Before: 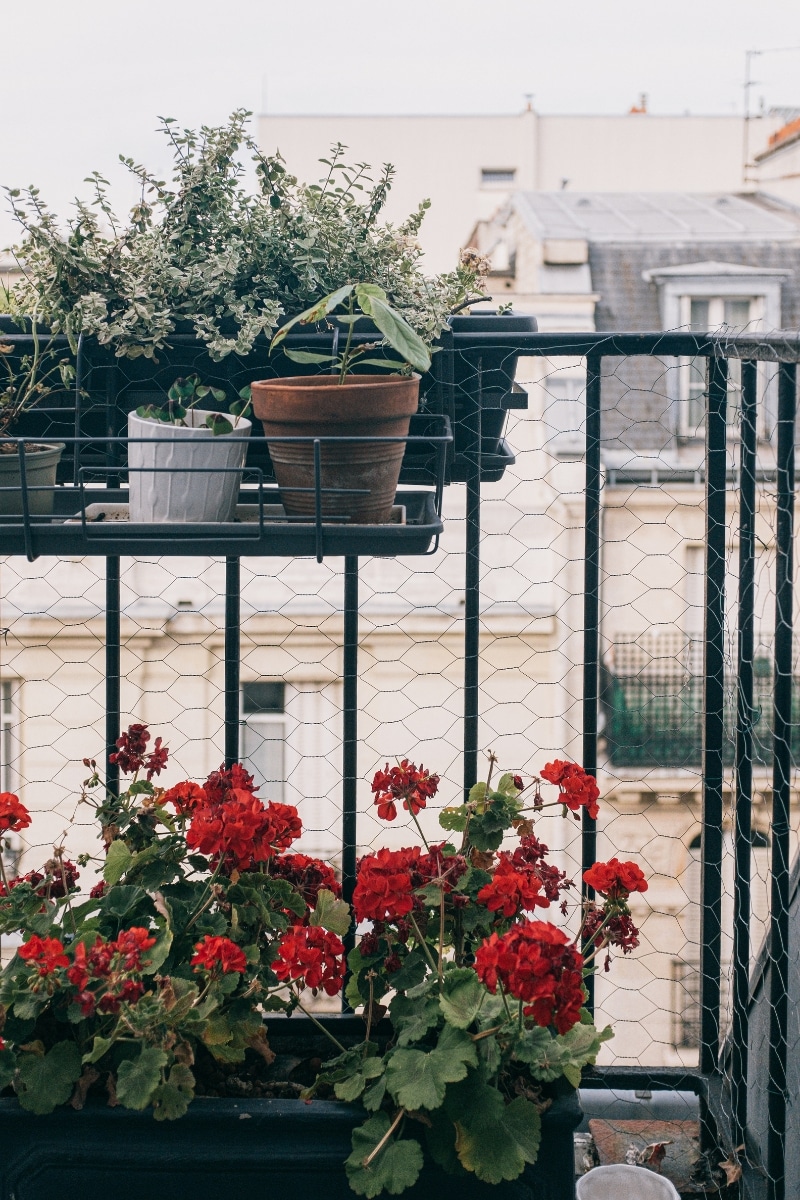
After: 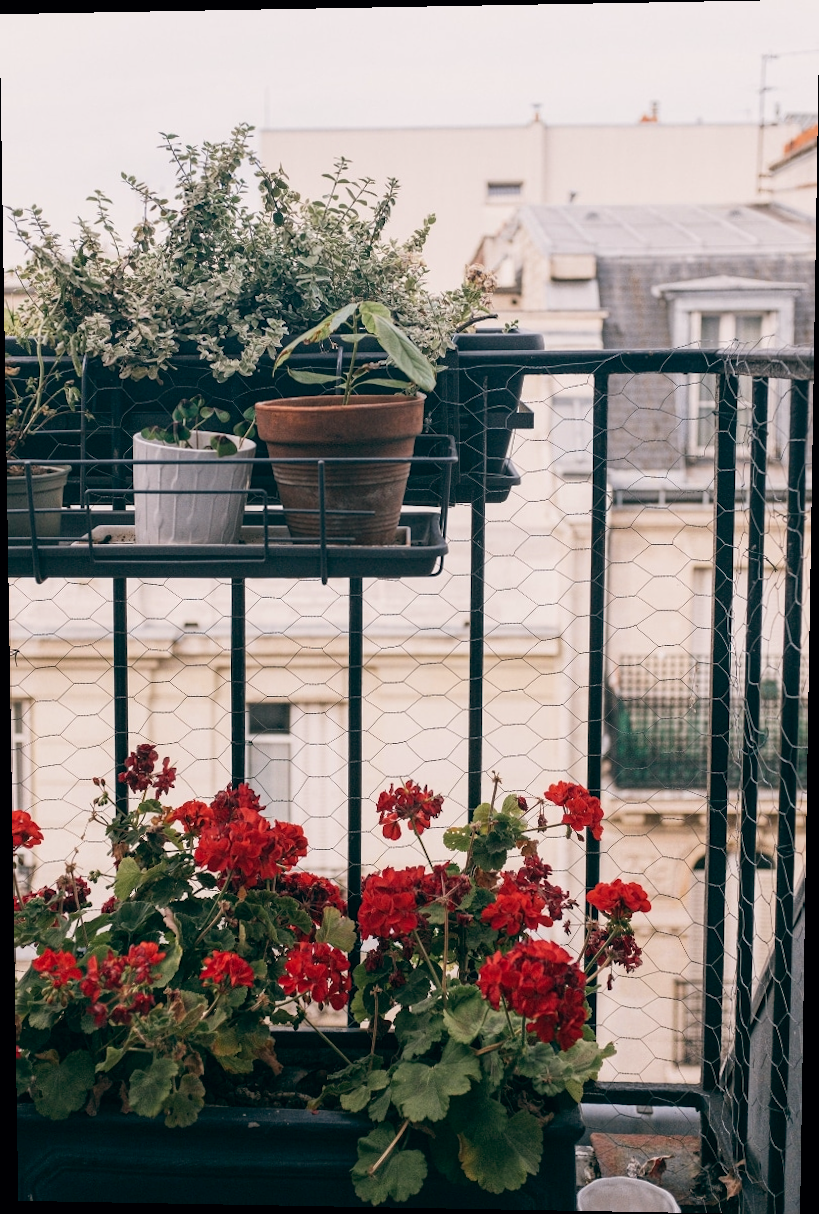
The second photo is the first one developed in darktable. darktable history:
color balance: lift [0.998, 0.998, 1.001, 1.002], gamma [0.995, 1.025, 0.992, 0.975], gain [0.995, 1.02, 0.997, 0.98]
rotate and perspective: lens shift (vertical) 0.048, lens shift (horizontal) -0.024, automatic cropping off
